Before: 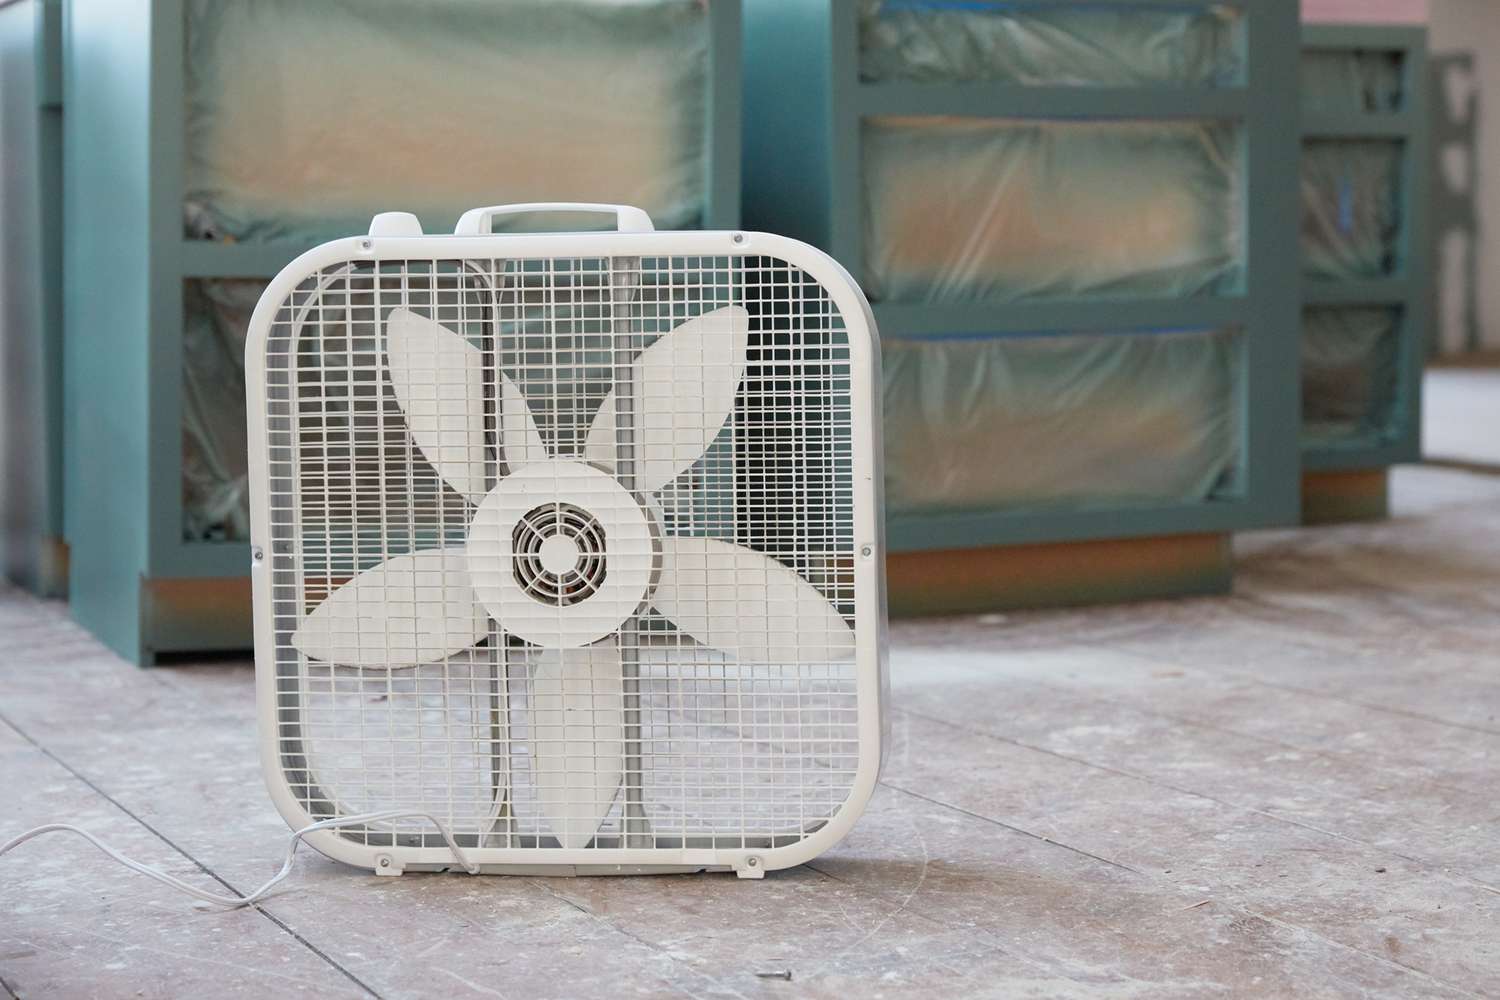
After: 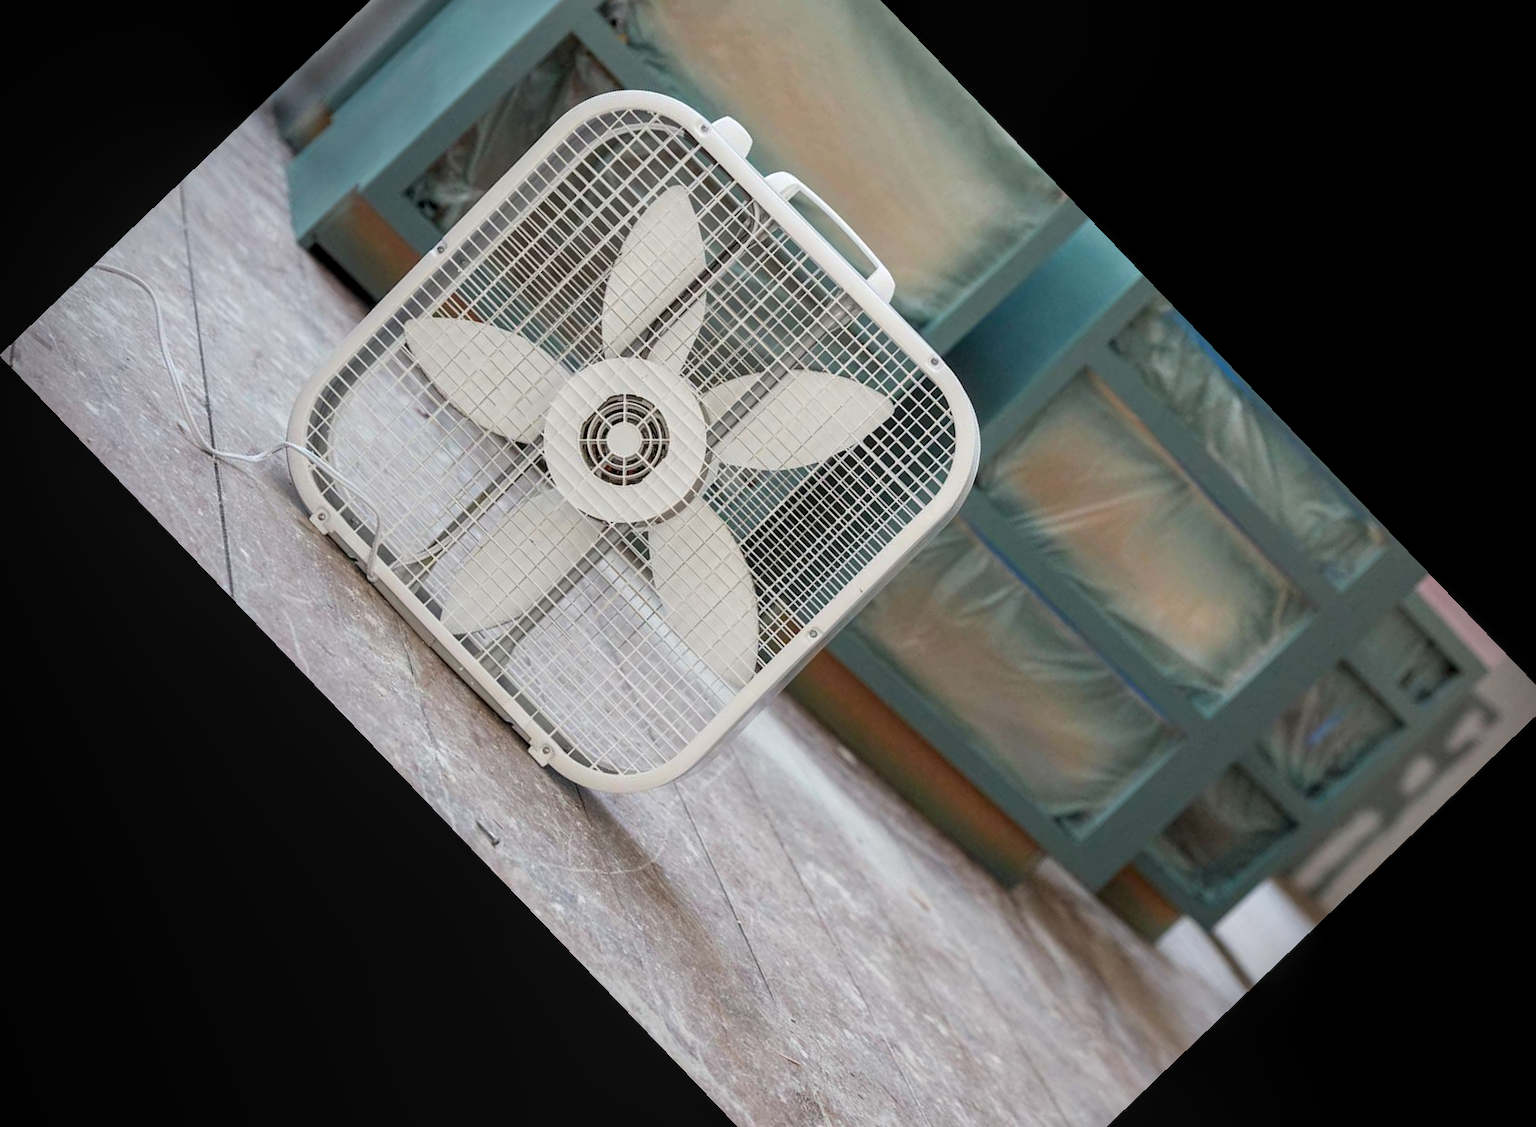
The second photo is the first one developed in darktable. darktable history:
vignetting: on, module defaults
local contrast: highlights 55%, shadows 52%, detail 130%, midtone range 0.452
crop and rotate: angle -46.26°, top 16.234%, right 0.912%, bottom 11.704%
